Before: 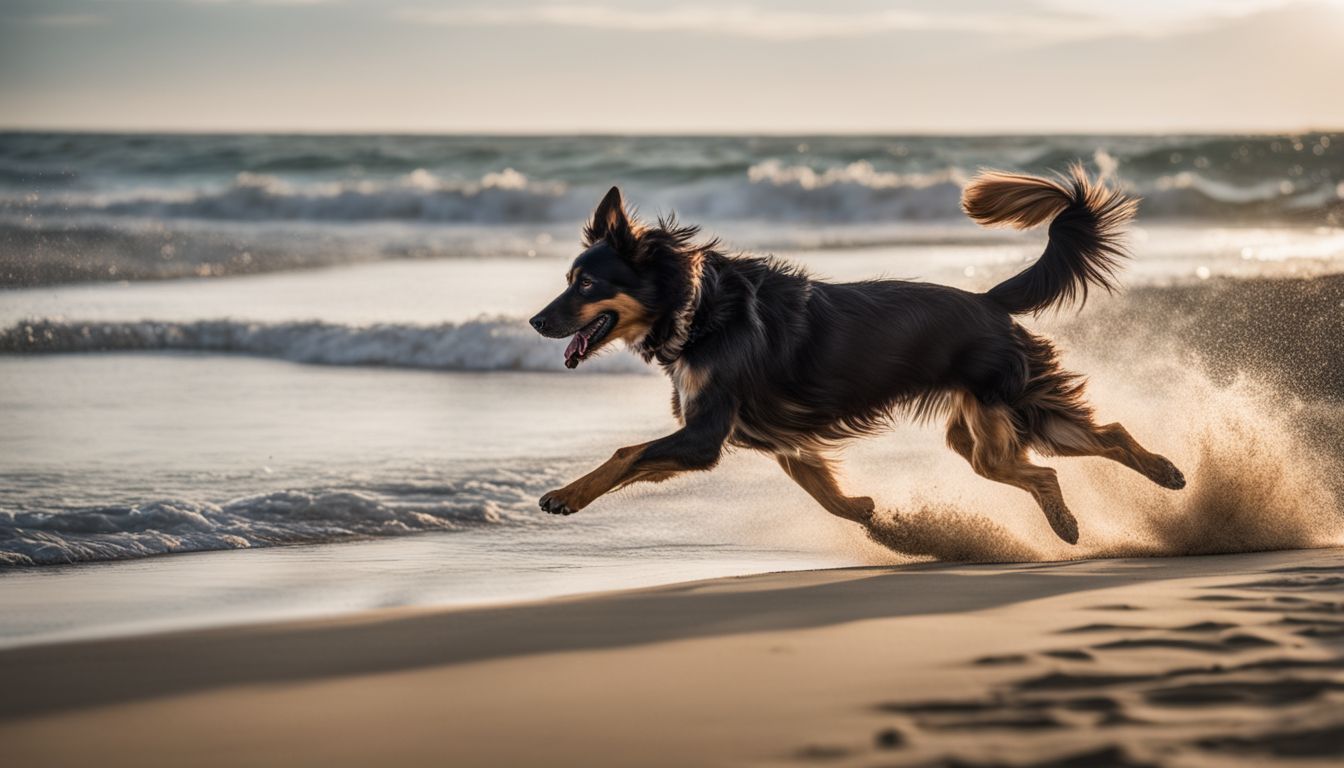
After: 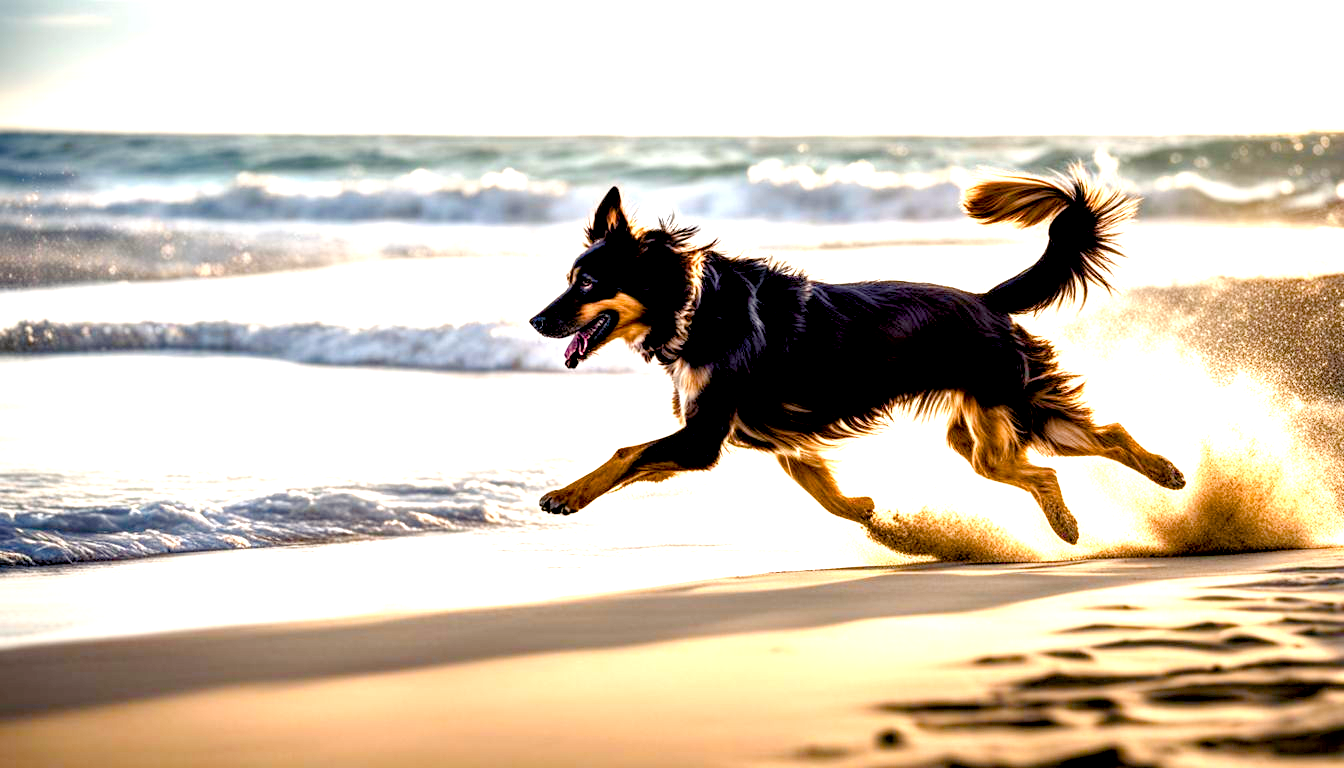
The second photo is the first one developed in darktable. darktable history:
exposure: black level correction 0.016, exposure 1.772 EV, compensate highlight preservation false
color balance rgb: shadows lift › luminance -21.265%, shadows lift › chroma 6.678%, shadows lift › hue 270.79°, highlights gain › chroma 0.265%, highlights gain › hue 329.97°, perceptual saturation grading › global saturation 40.491%, perceptual saturation grading › highlights -25.126%, perceptual saturation grading › mid-tones 35.249%, perceptual saturation grading › shadows 34.516%
